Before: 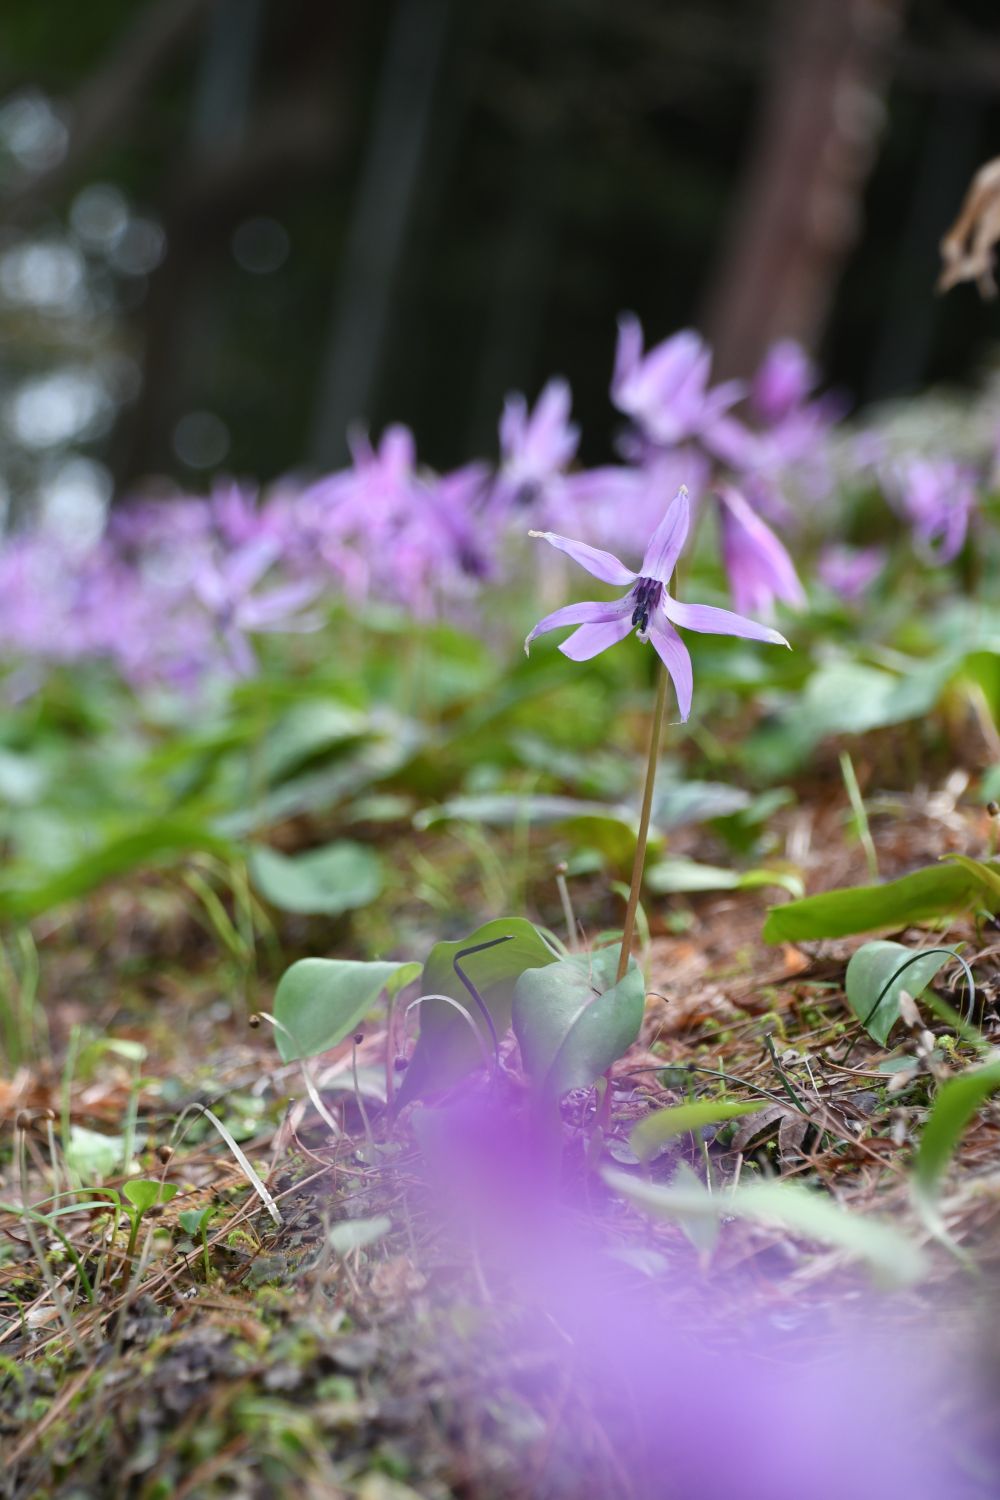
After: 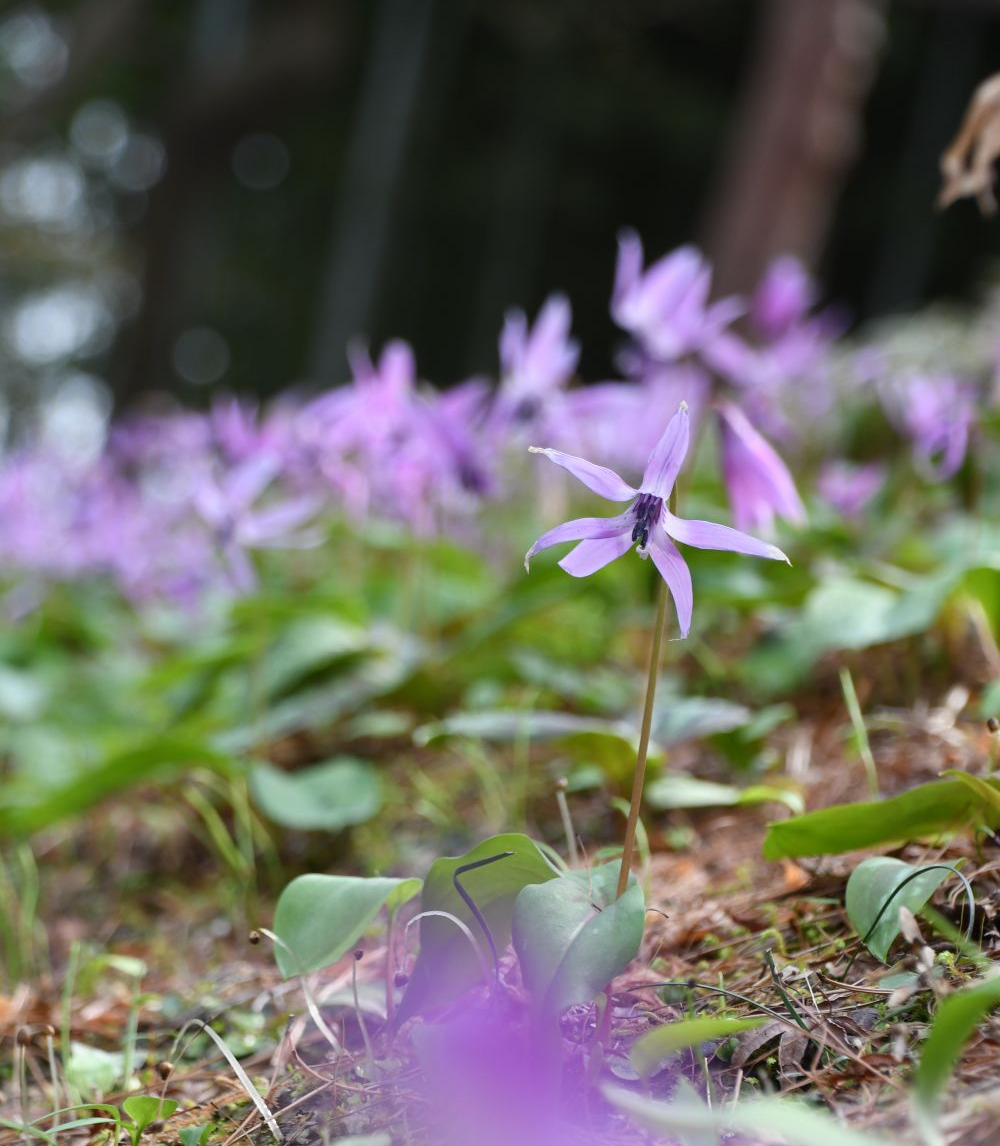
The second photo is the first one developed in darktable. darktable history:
exposure: compensate highlight preservation false
crop: top 5.653%, bottom 17.909%
